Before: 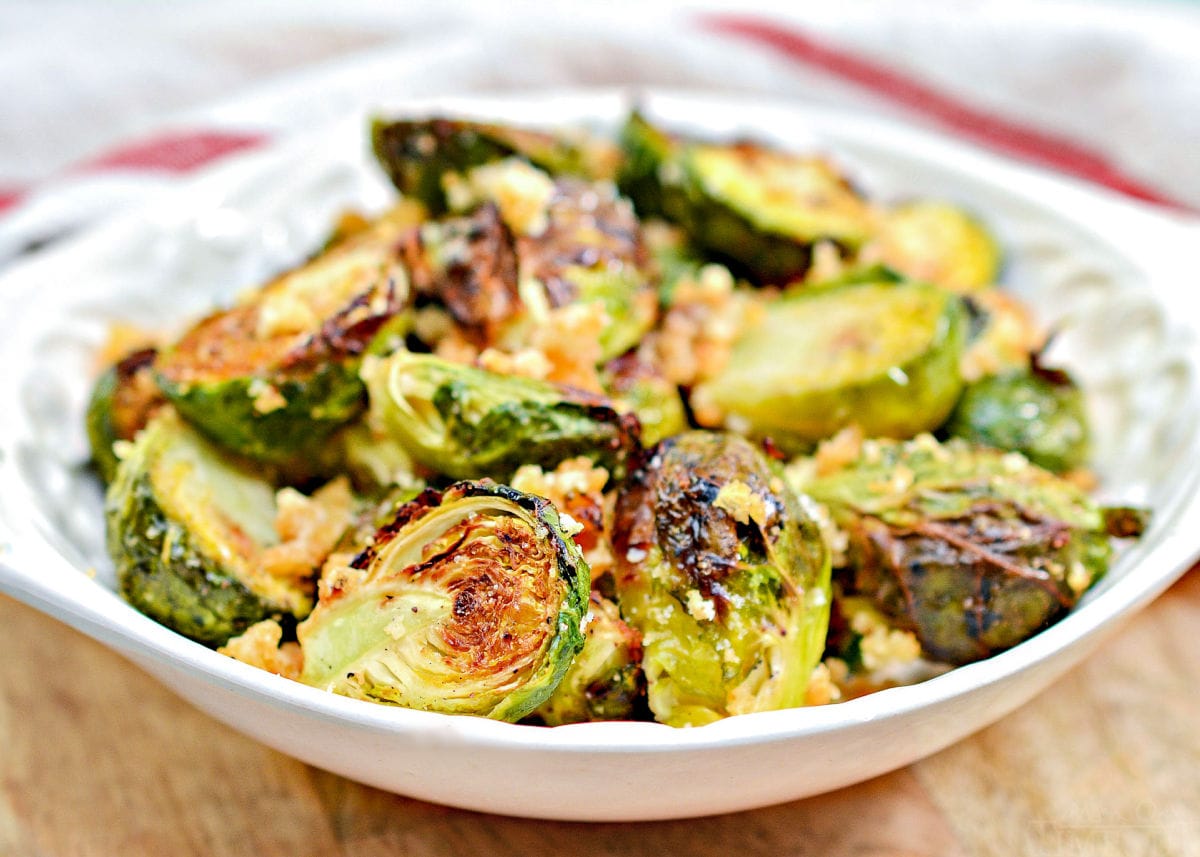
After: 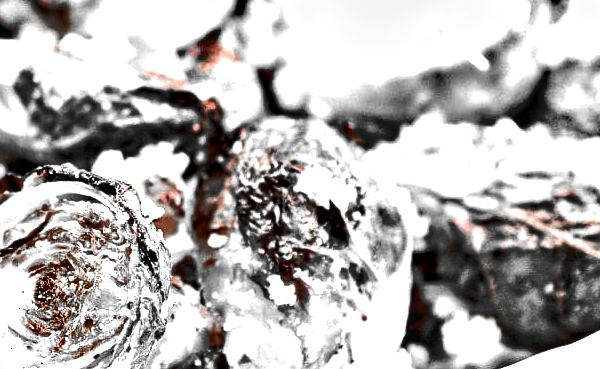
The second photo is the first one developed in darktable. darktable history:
local contrast: highlights 87%, shadows 80%
color zones: curves: ch1 [(0, 0.006) (0.094, 0.285) (0.171, 0.001) (0.429, 0.001) (0.571, 0.003) (0.714, 0.004) (0.857, 0.004) (1, 0.006)]
color balance rgb: power › chroma 0.668%, power › hue 60°, perceptual saturation grading › global saturation 30.616%
shadows and highlights: soften with gaussian
tone equalizer: -8 EV -0.741 EV, -7 EV -0.704 EV, -6 EV -0.583 EV, -5 EV -0.363 EV, -3 EV 0.401 EV, -2 EV 0.6 EV, -1 EV 0.695 EV, +0 EV 0.775 EV, edges refinement/feathering 500, mask exposure compensation -1.57 EV, preserve details no
color correction: highlights a* 3.04, highlights b* -1.61, shadows a* -0.114, shadows b* 2.29, saturation 0.978
crop: left 34.94%, top 36.822%, right 15.019%, bottom 20.055%
exposure: black level correction 0.001, exposure 0.498 EV, compensate highlight preservation false
